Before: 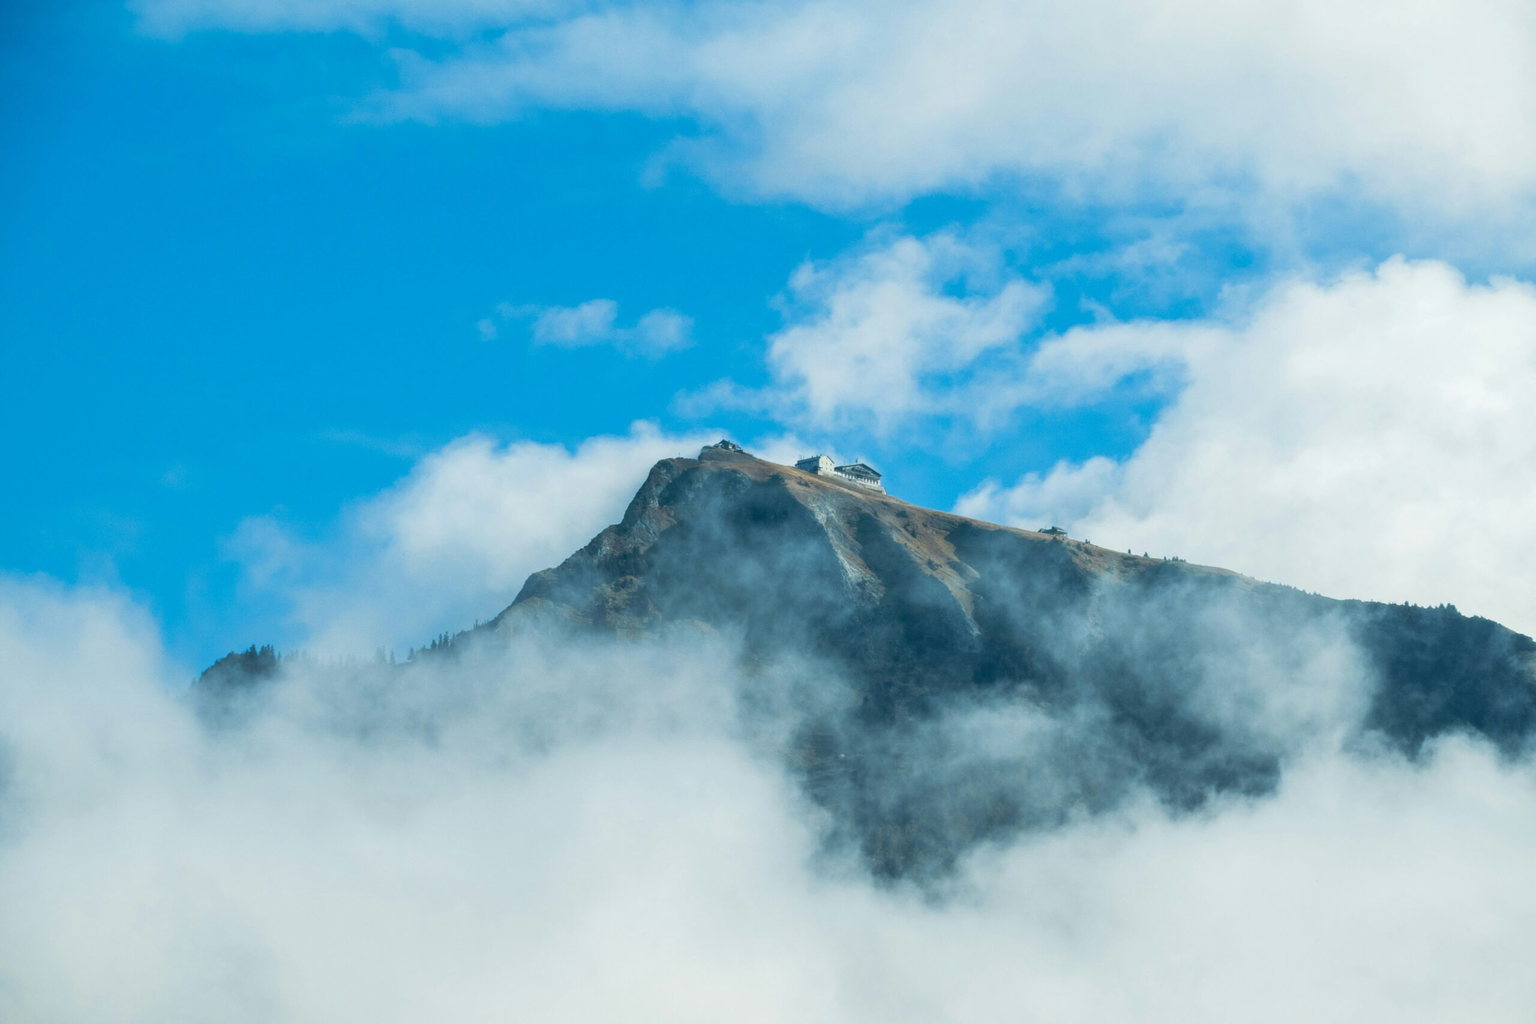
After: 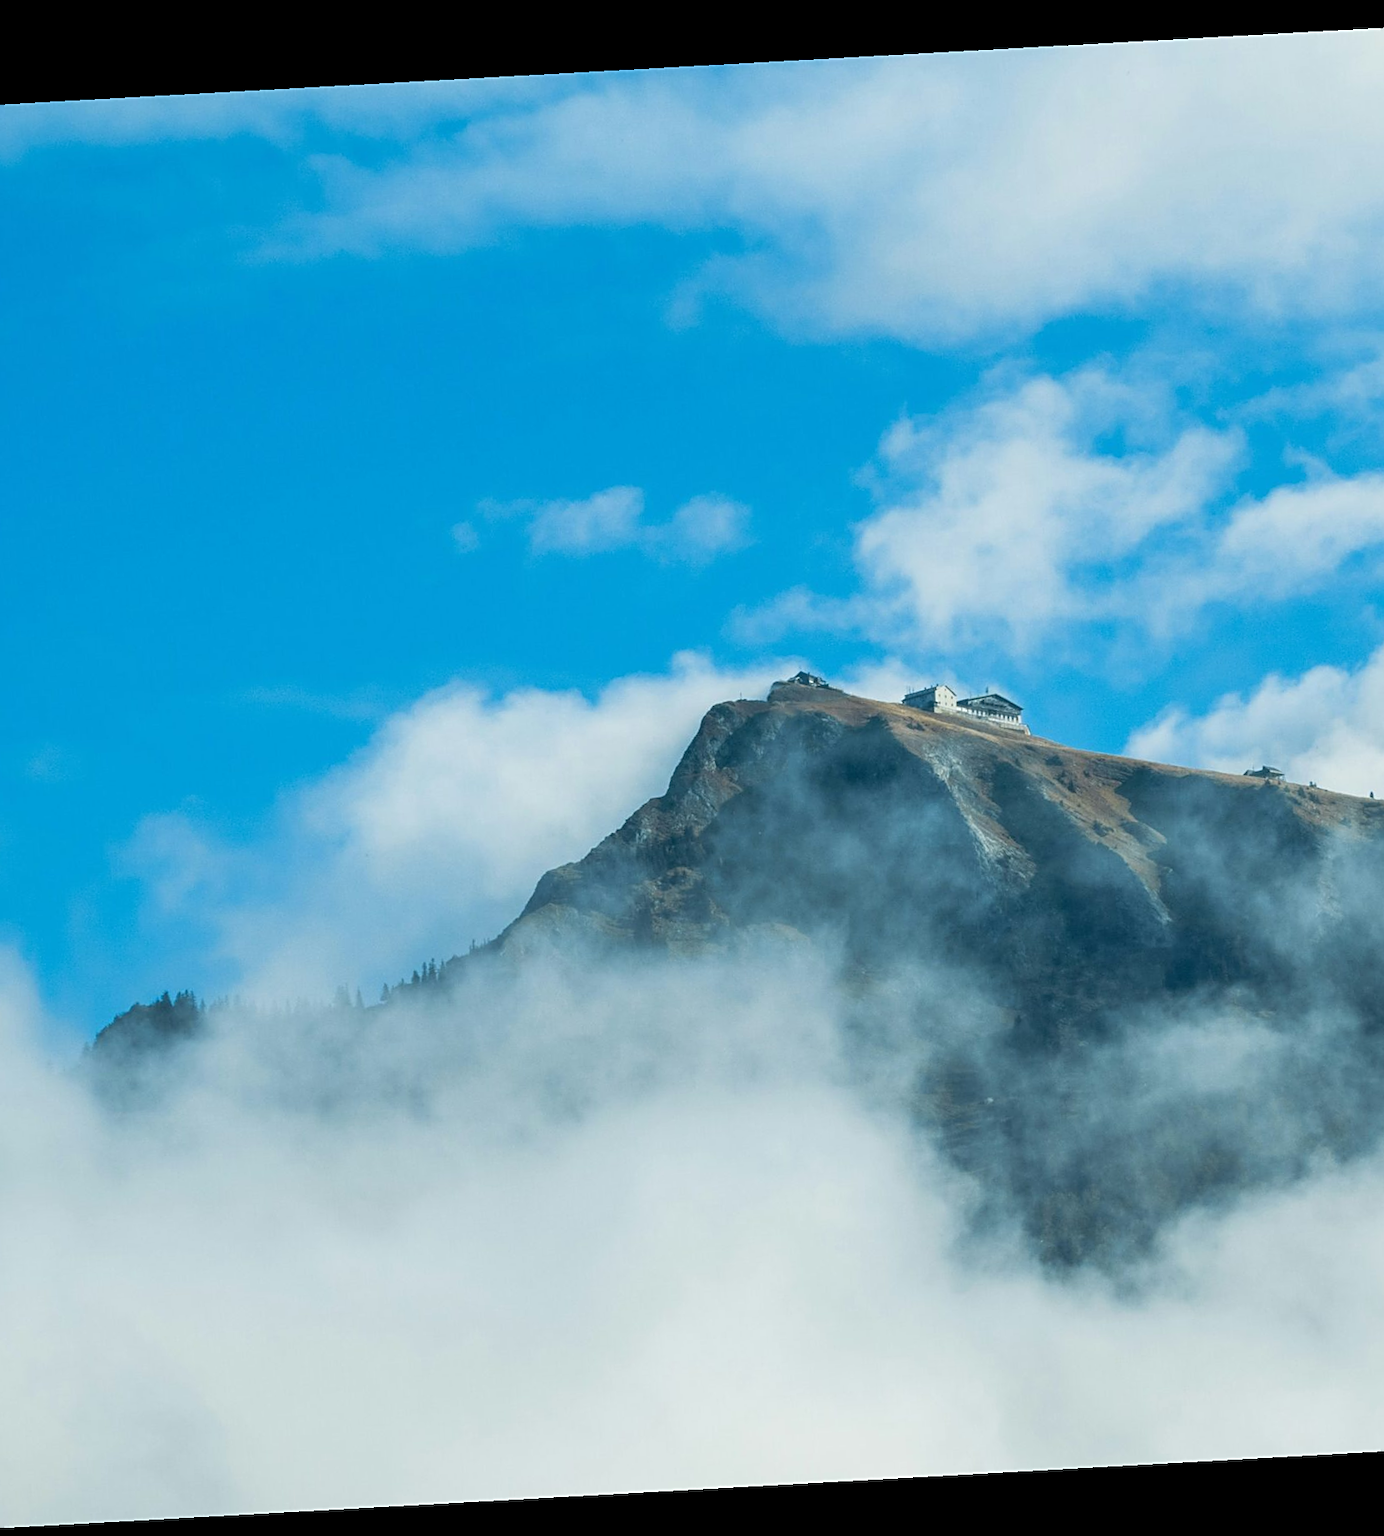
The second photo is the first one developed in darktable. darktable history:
crop: left 10.644%, right 26.528%
rotate and perspective: rotation -3.18°, automatic cropping off
sharpen: on, module defaults
